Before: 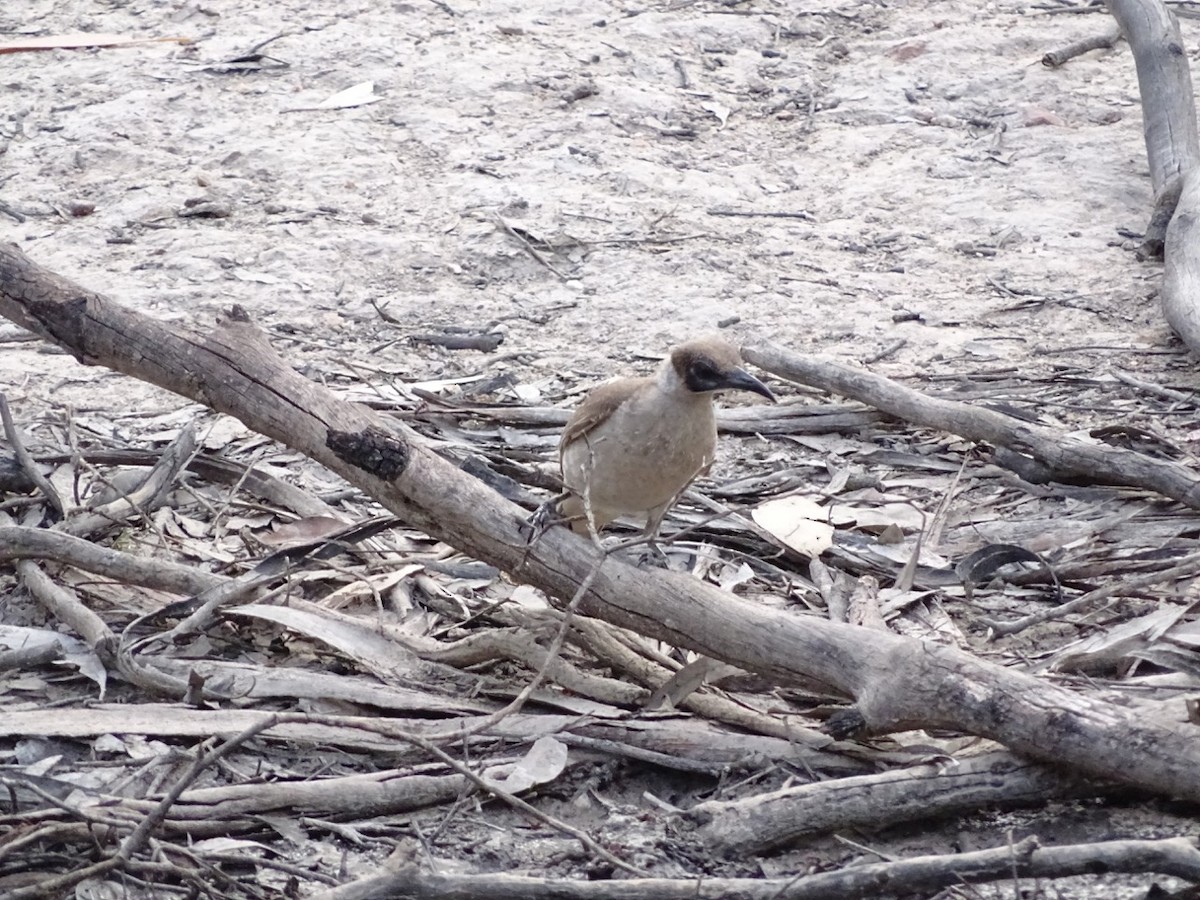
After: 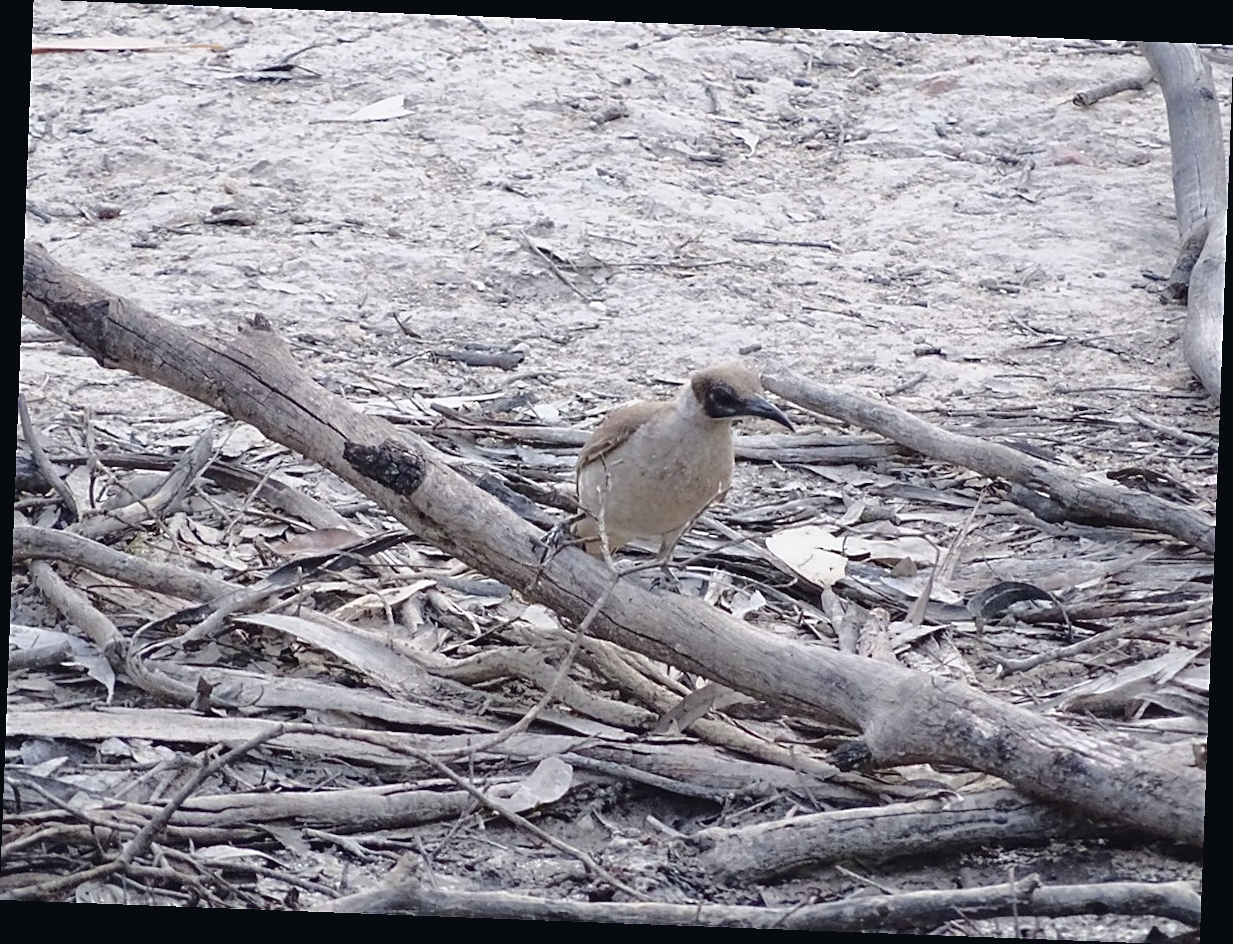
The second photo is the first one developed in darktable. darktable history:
sharpen: on, module defaults
tone curve: curves: ch0 [(0, 0.026) (0.175, 0.178) (0.463, 0.502) (0.796, 0.764) (1, 0.961)]; ch1 [(0, 0) (0.437, 0.398) (0.469, 0.472) (0.505, 0.504) (0.553, 0.552) (1, 1)]; ch2 [(0, 0) (0.505, 0.495) (0.579, 0.579) (1, 1)], color space Lab, independent channels, preserve colors none
rotate and perspective: rotation 2.17°, automatic cropping off
